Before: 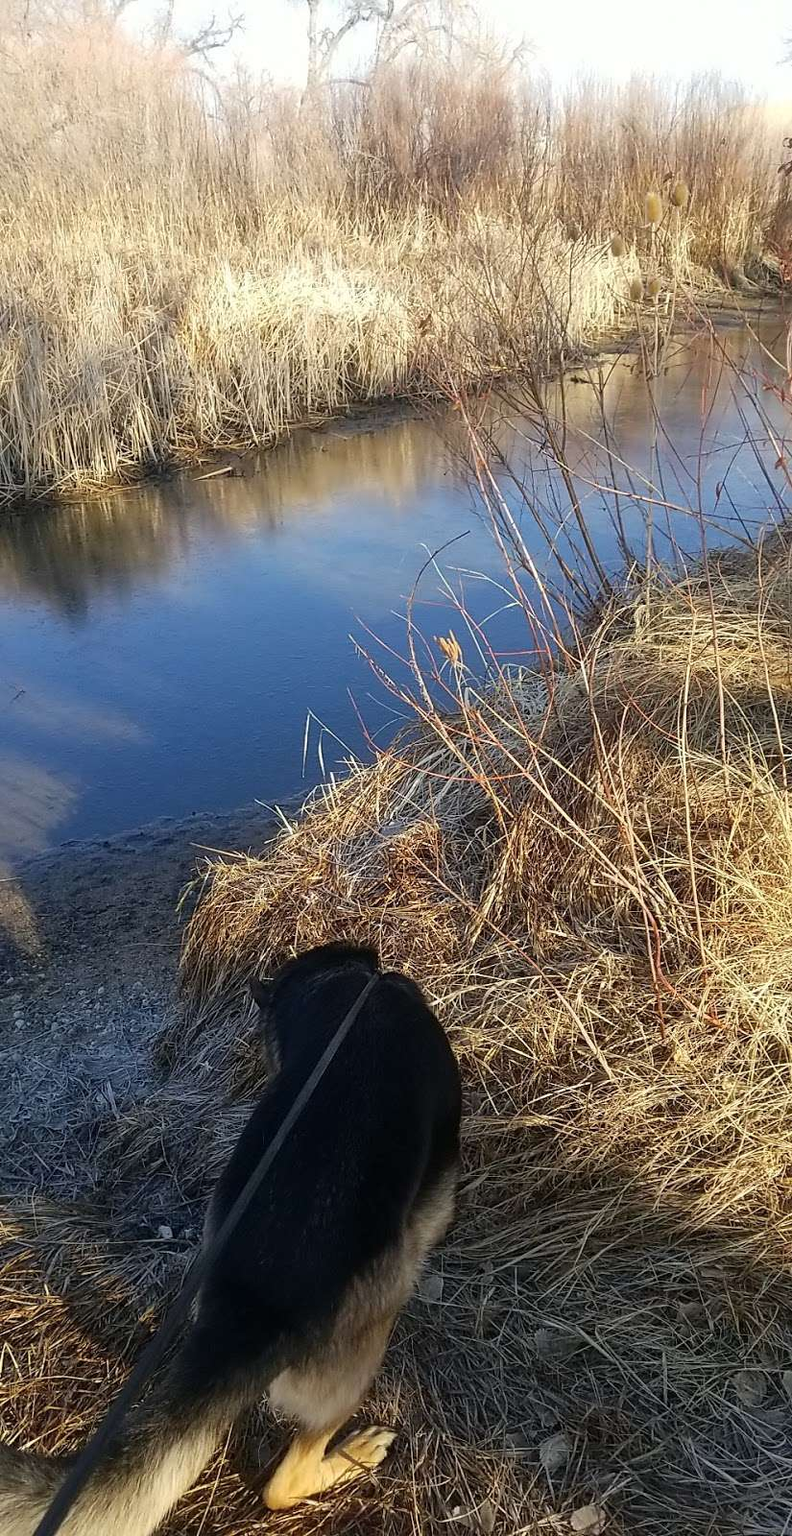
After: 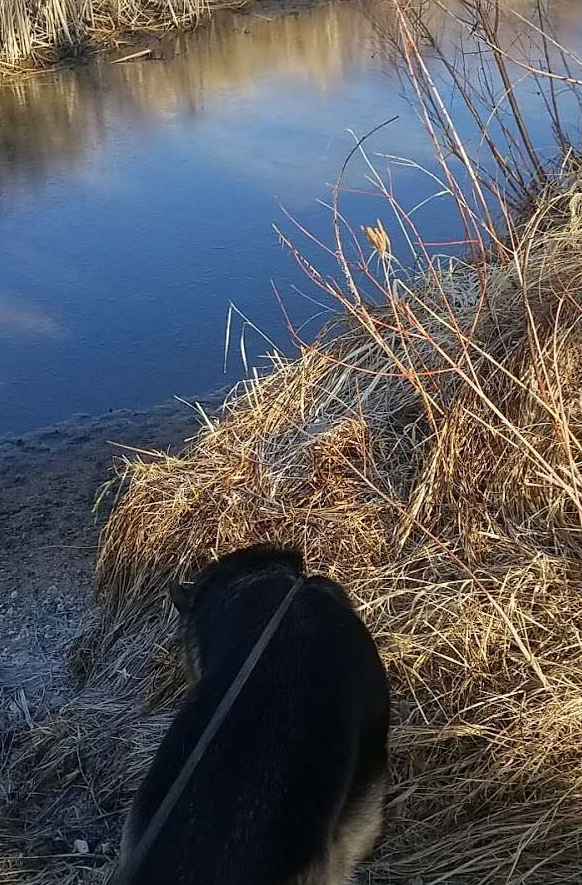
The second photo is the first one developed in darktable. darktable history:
crop: left 11.139%, top 27.373%, right 18.238%, bottom 17.262%
